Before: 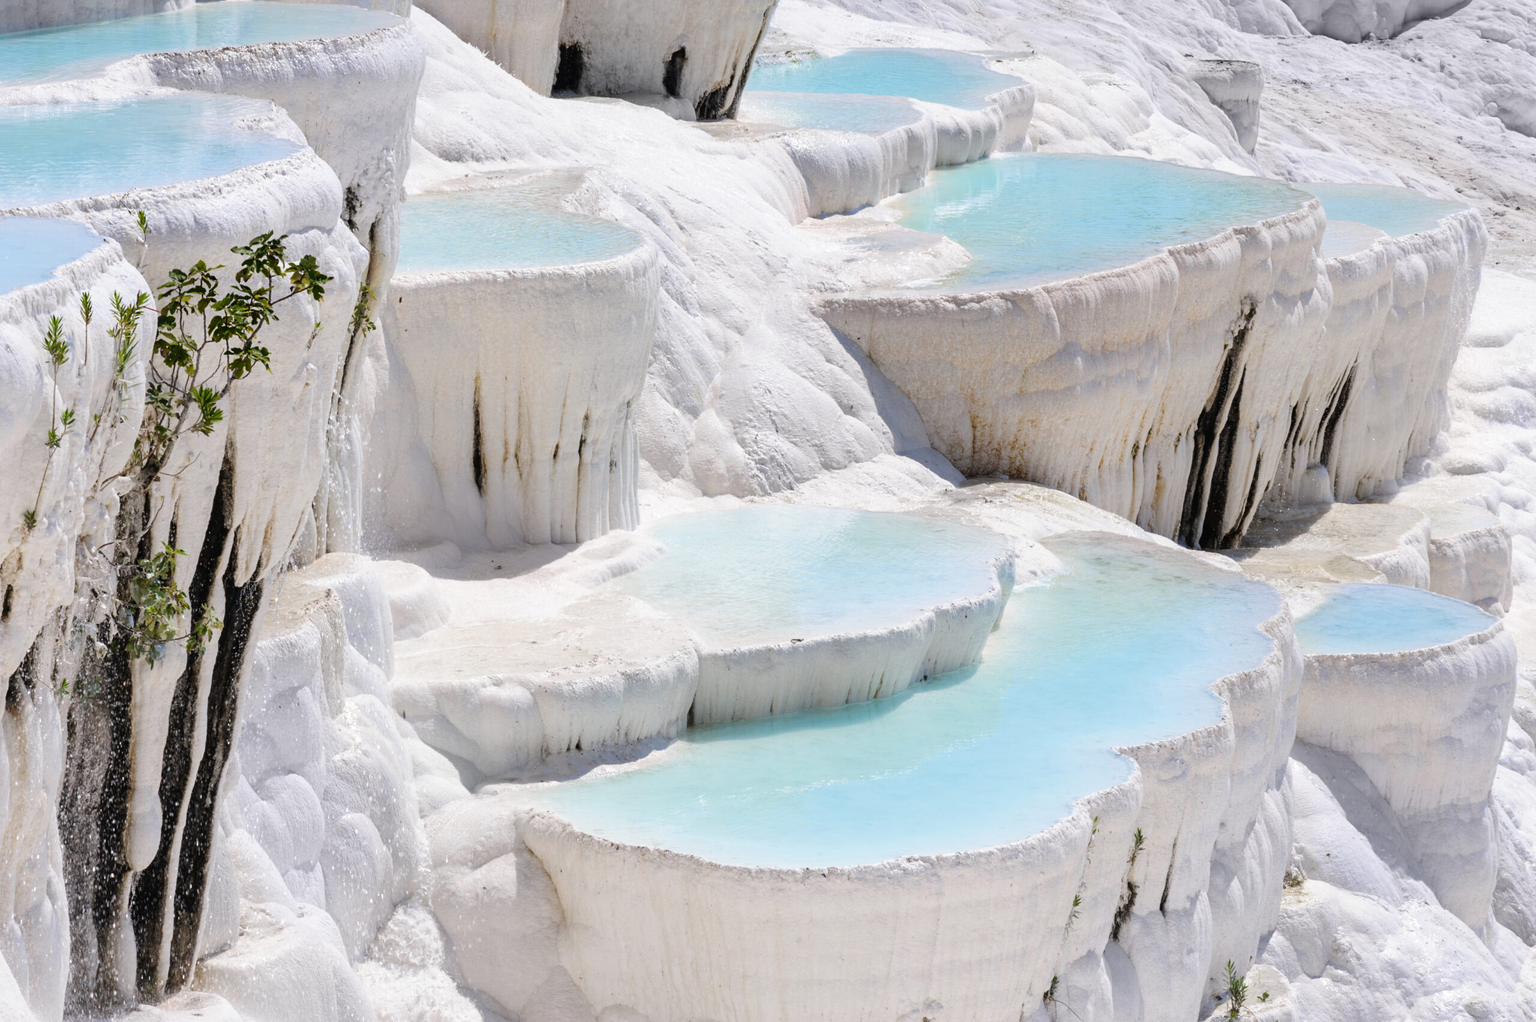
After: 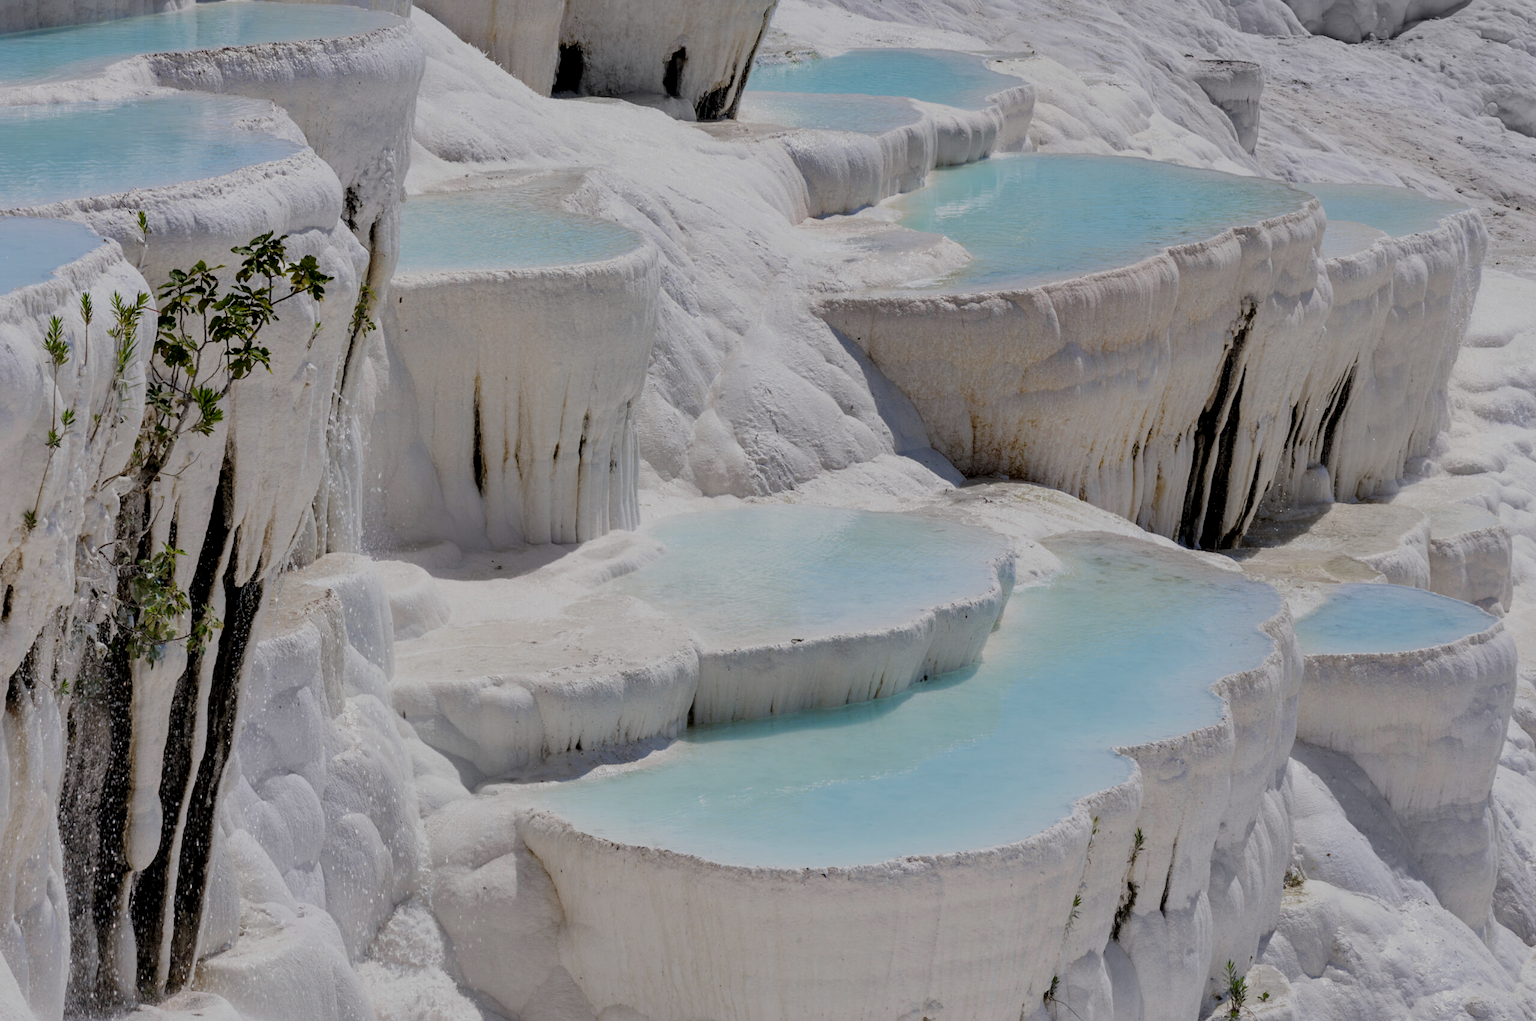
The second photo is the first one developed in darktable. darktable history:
exposure: black level correction 0, exposure 0.68 EV, compensate exposure bias true, compensate highlight preservation false
contrast equalizer: octaves 7, y [[0.6 ×6], [0.55 ×6], [0 ×6], [0 ×6], [0 ×6]], mix 0.3
